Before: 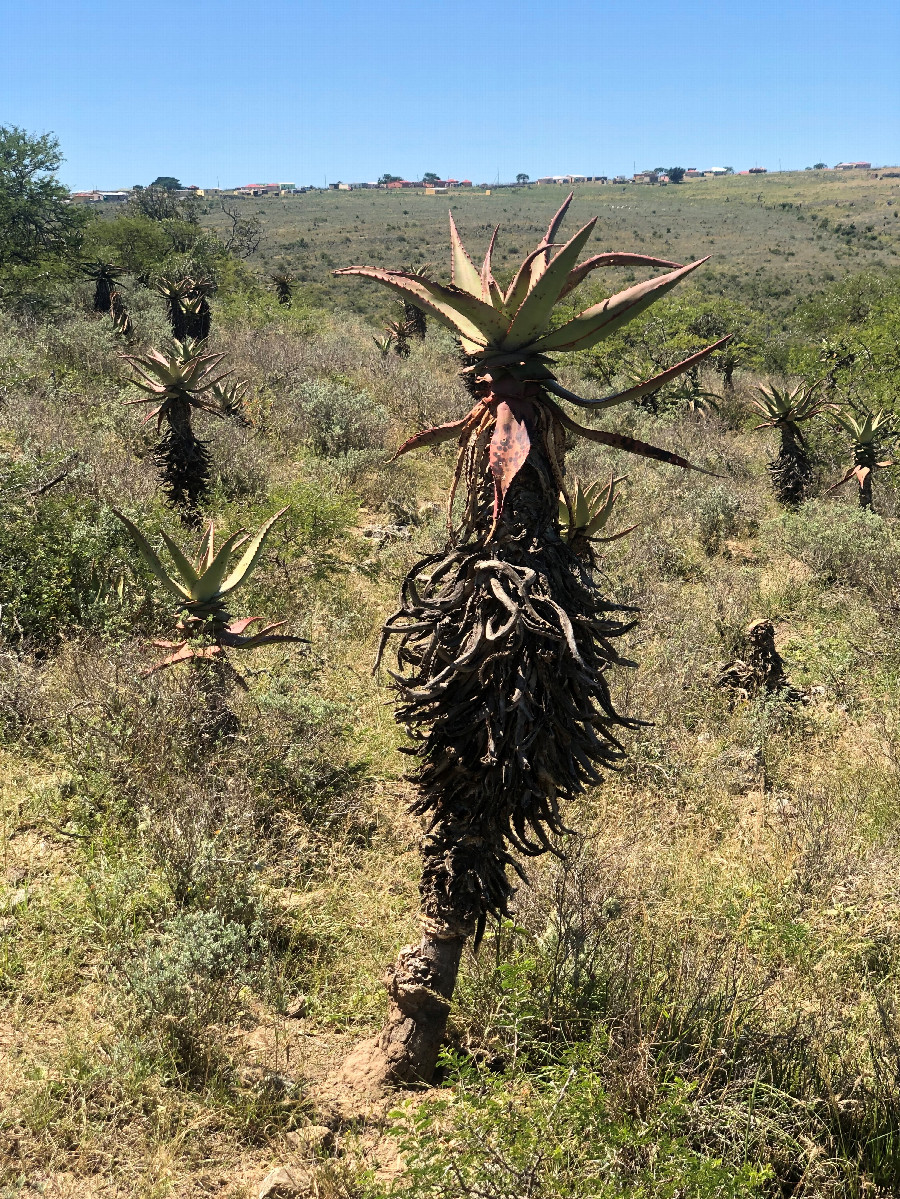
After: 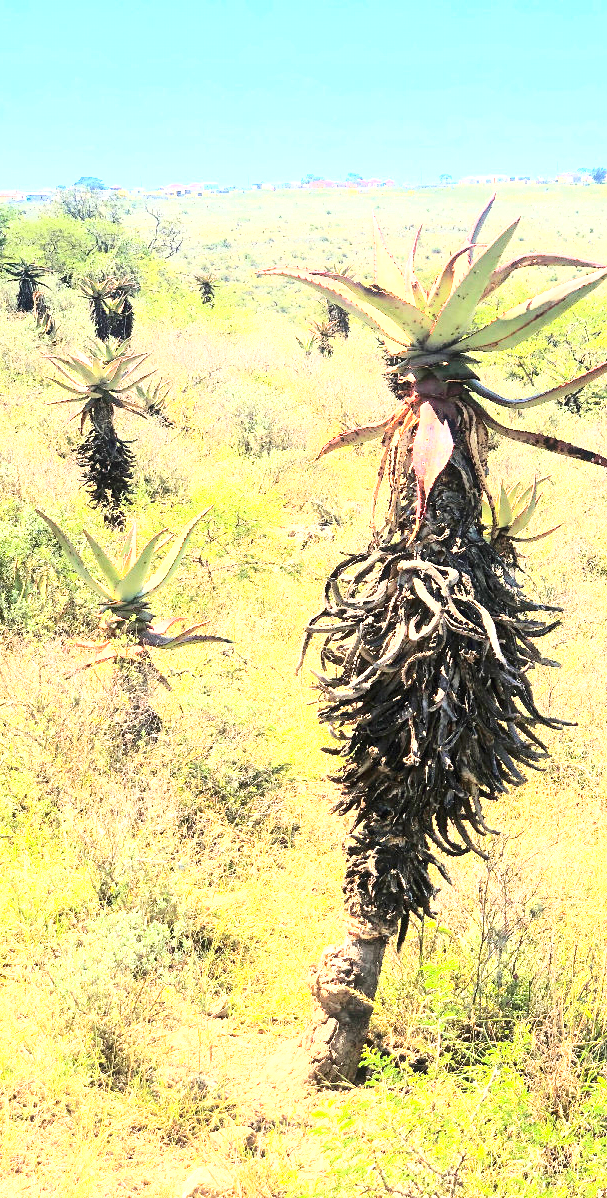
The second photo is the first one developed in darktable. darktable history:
base curve: curves: ch0 [(0, 0) (0.028, 0.03) (0.121, 0.232) (0.46, 0.748) (0.859, 0.968) (1, 1)]
contrast brightness saturation: contrast 0.199, brightness 0.154, saturation 0.144
crop and rotate: left 8.561%, right 23.897%
exposure: black level correction 0, exposure 2.154 EV, compensate highlight preservation false
